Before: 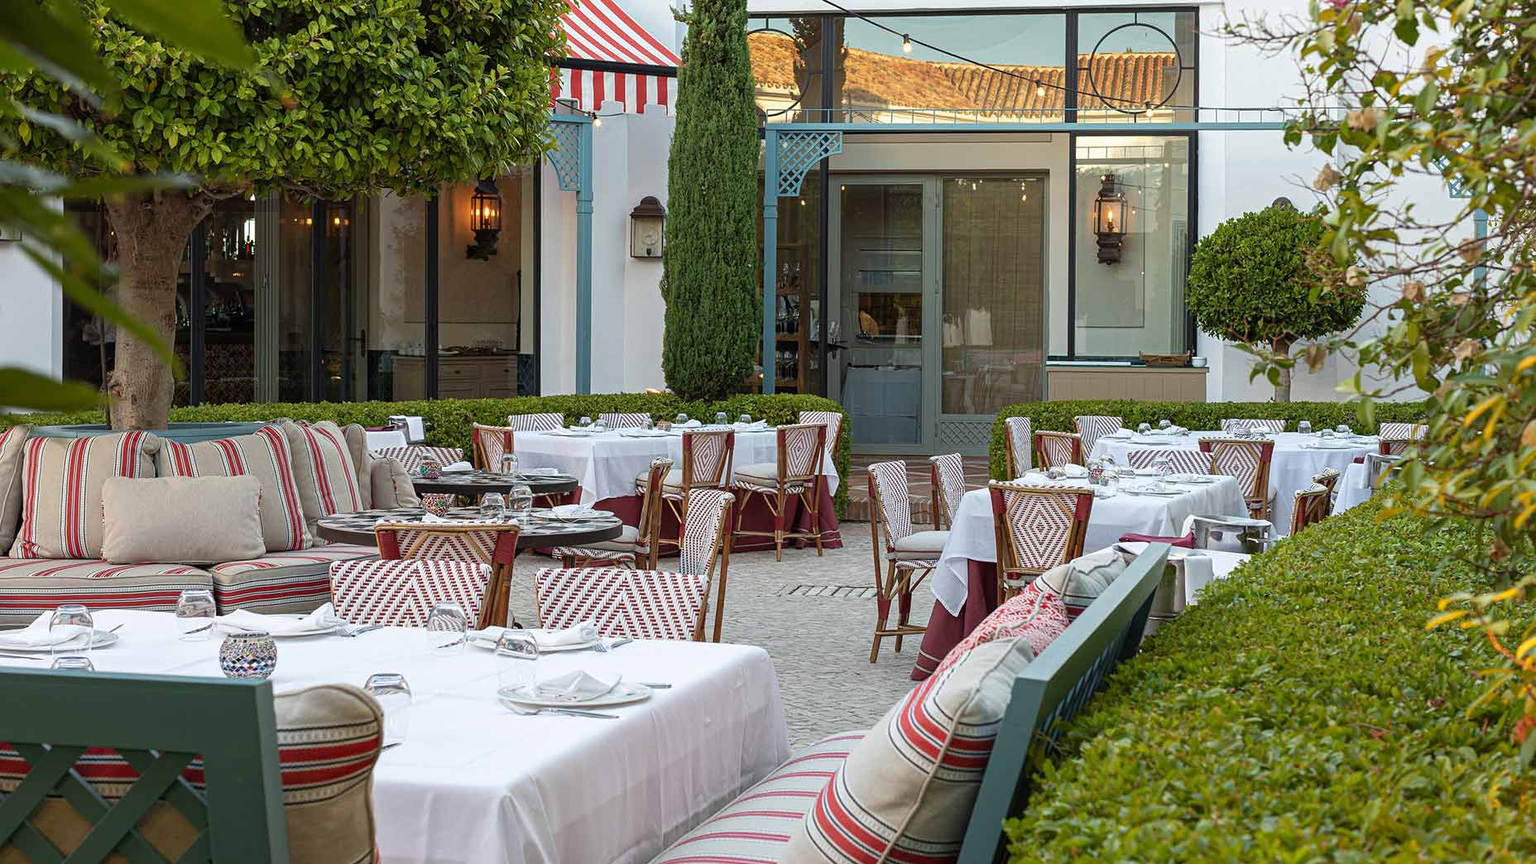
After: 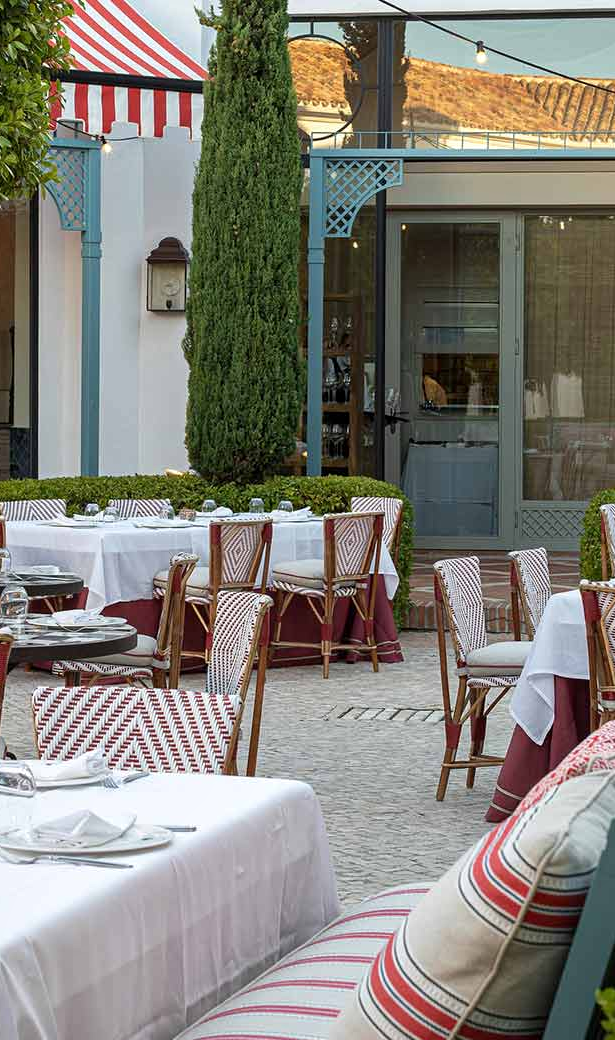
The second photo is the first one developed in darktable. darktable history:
crop: left 33.173%, right 33.674%
local contrast: mode bilateral grid, contrast 20, coarseness 50, detail 120%, midtone range 0.2
